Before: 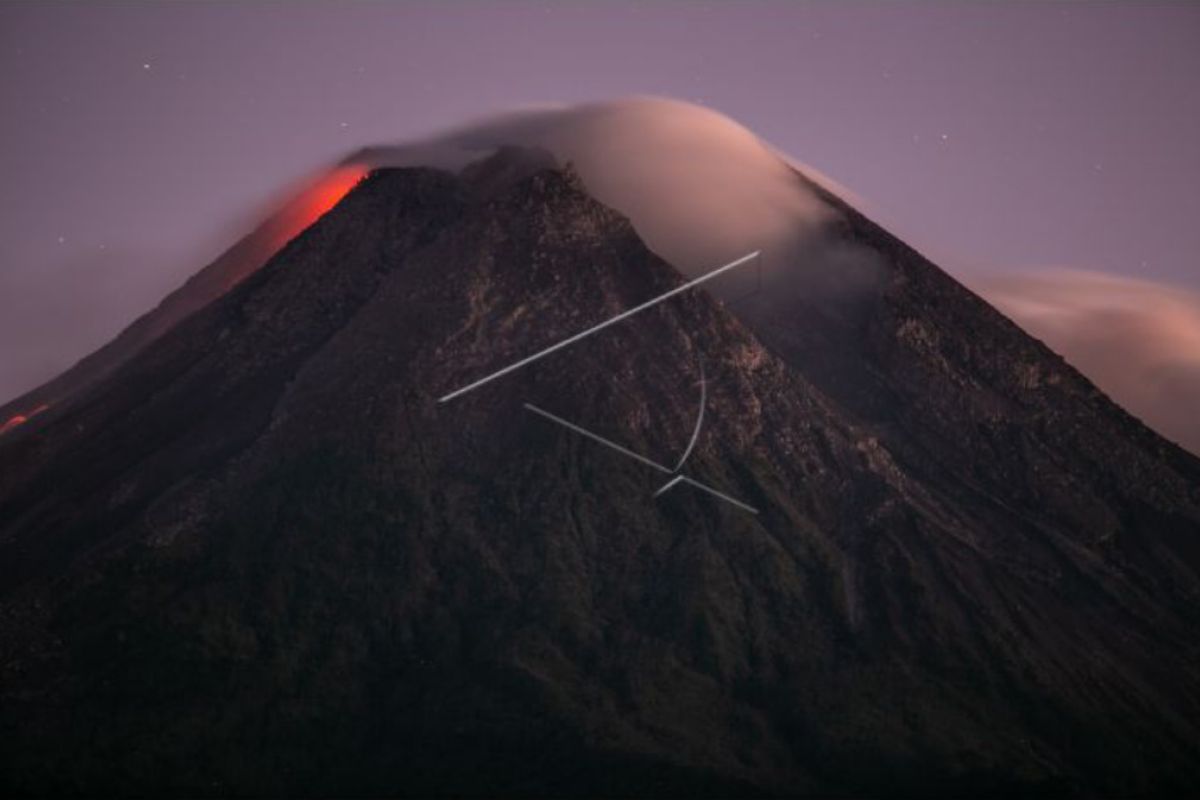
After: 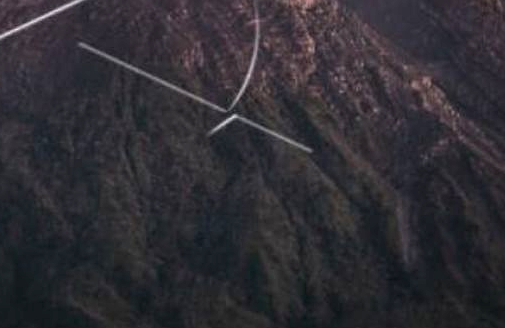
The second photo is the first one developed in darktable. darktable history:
sharpen: amount 0.2
crop: left 37.221%, top 45.169%, right 20.63%, bottom 13.777%
exposure: black level correction 0, exposure 1 EV, compensate exposure bias true, compensate highlight preservation false
local contrast: on, module defaults
